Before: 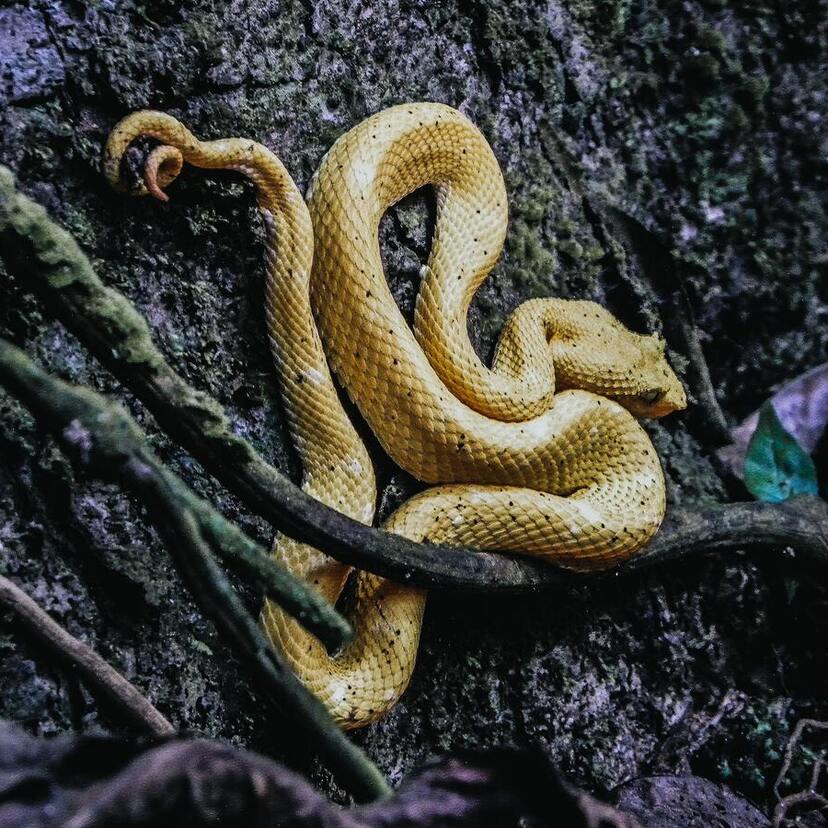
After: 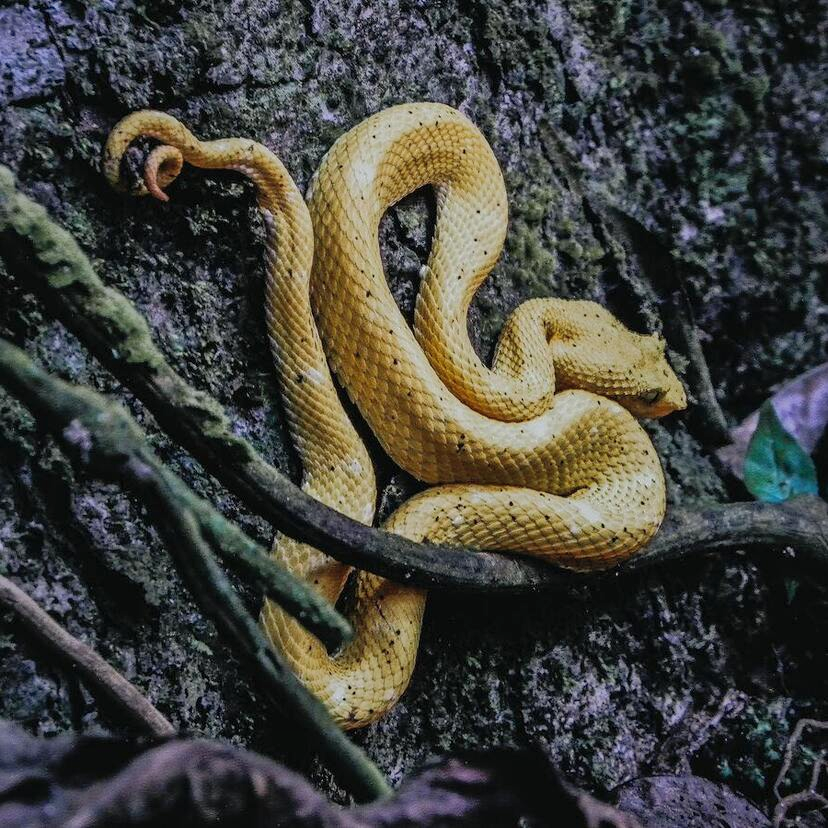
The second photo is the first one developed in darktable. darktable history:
shadows and highlights: shadows 40.01, highlights -60.11, highlights color adjustment 0.54%
